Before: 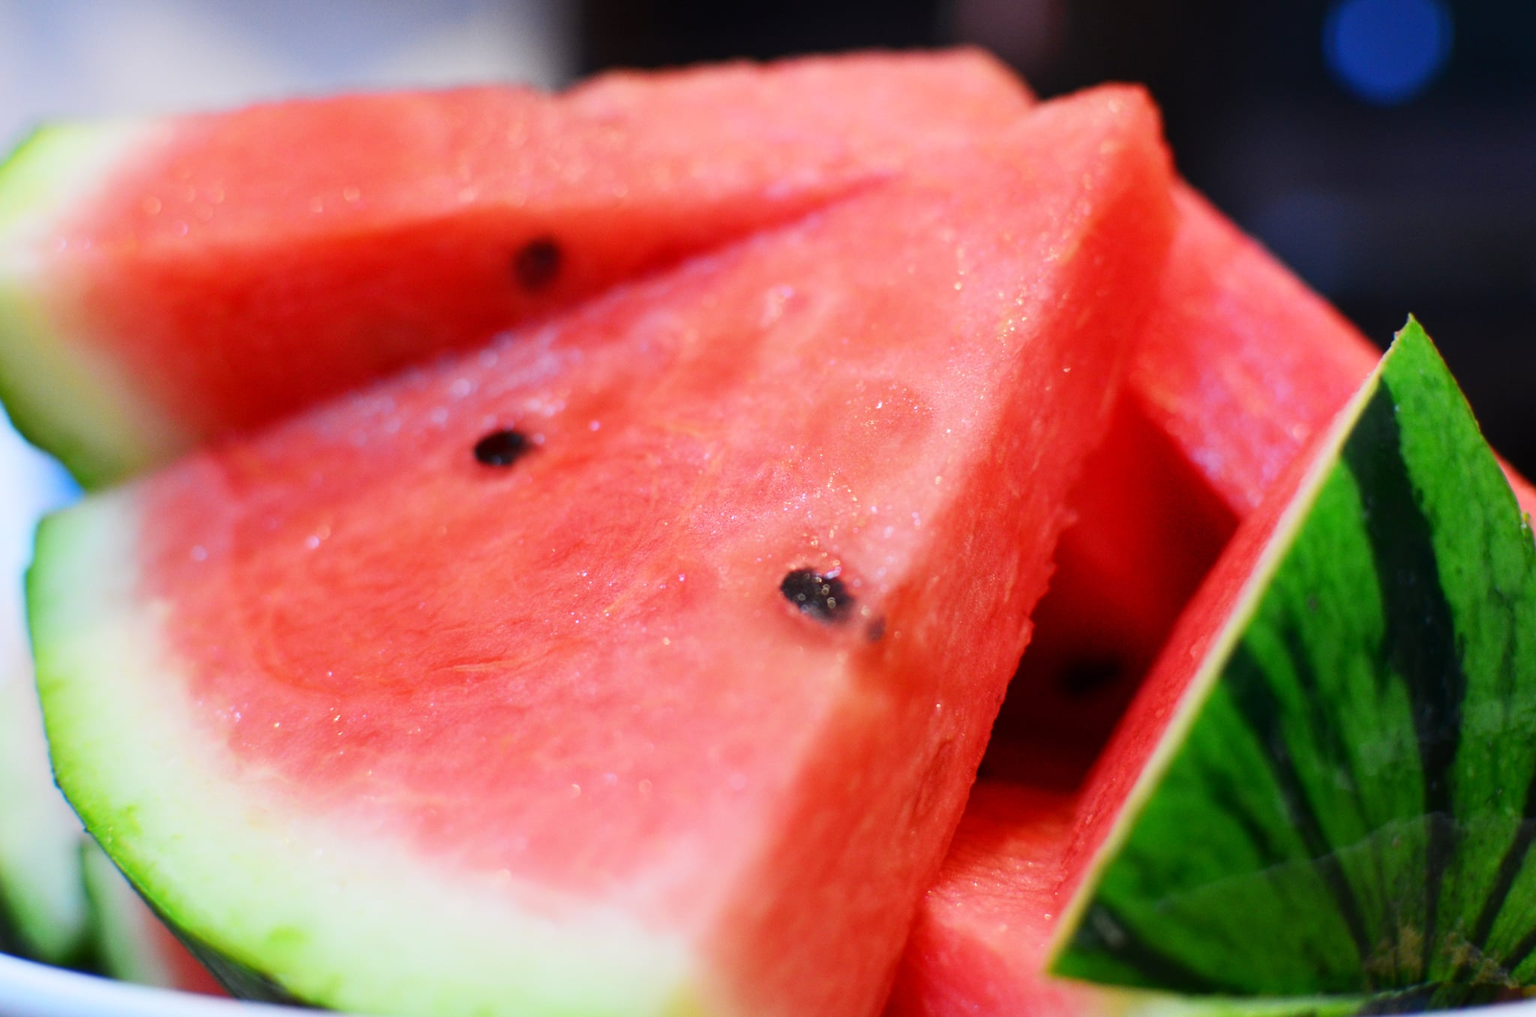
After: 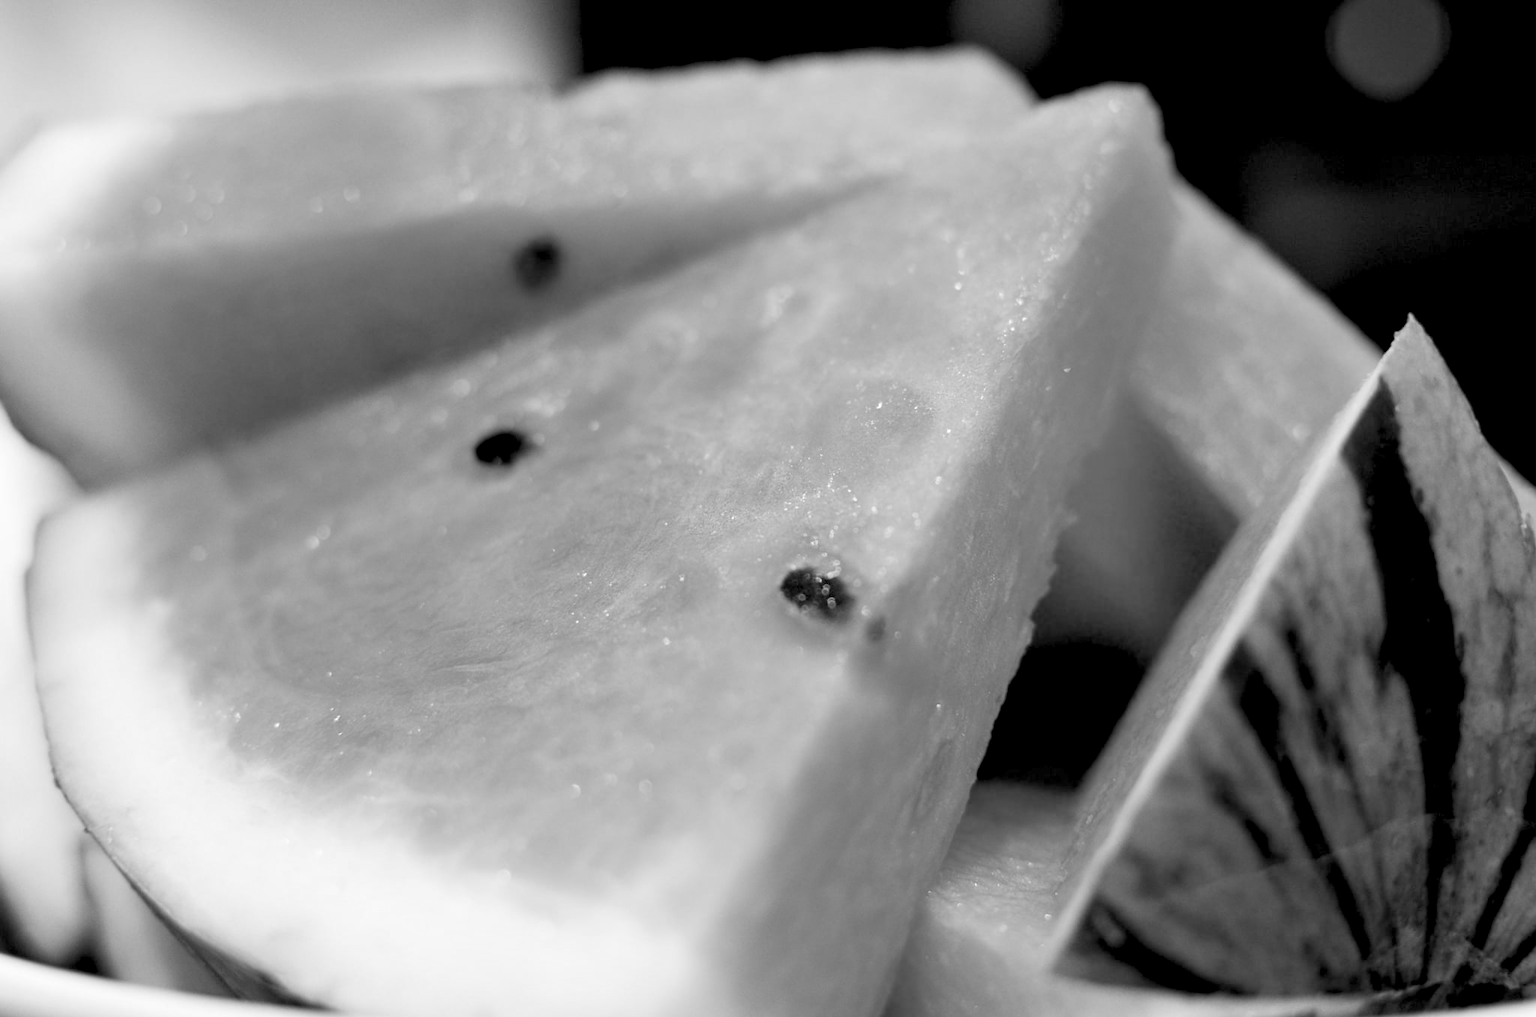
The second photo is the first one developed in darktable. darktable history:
rgb levels: levels [[0.013, 0.434, 0.89], [0, 0.5, 1], [0, 0.5, 1]]
monochrome: on, module defaults
